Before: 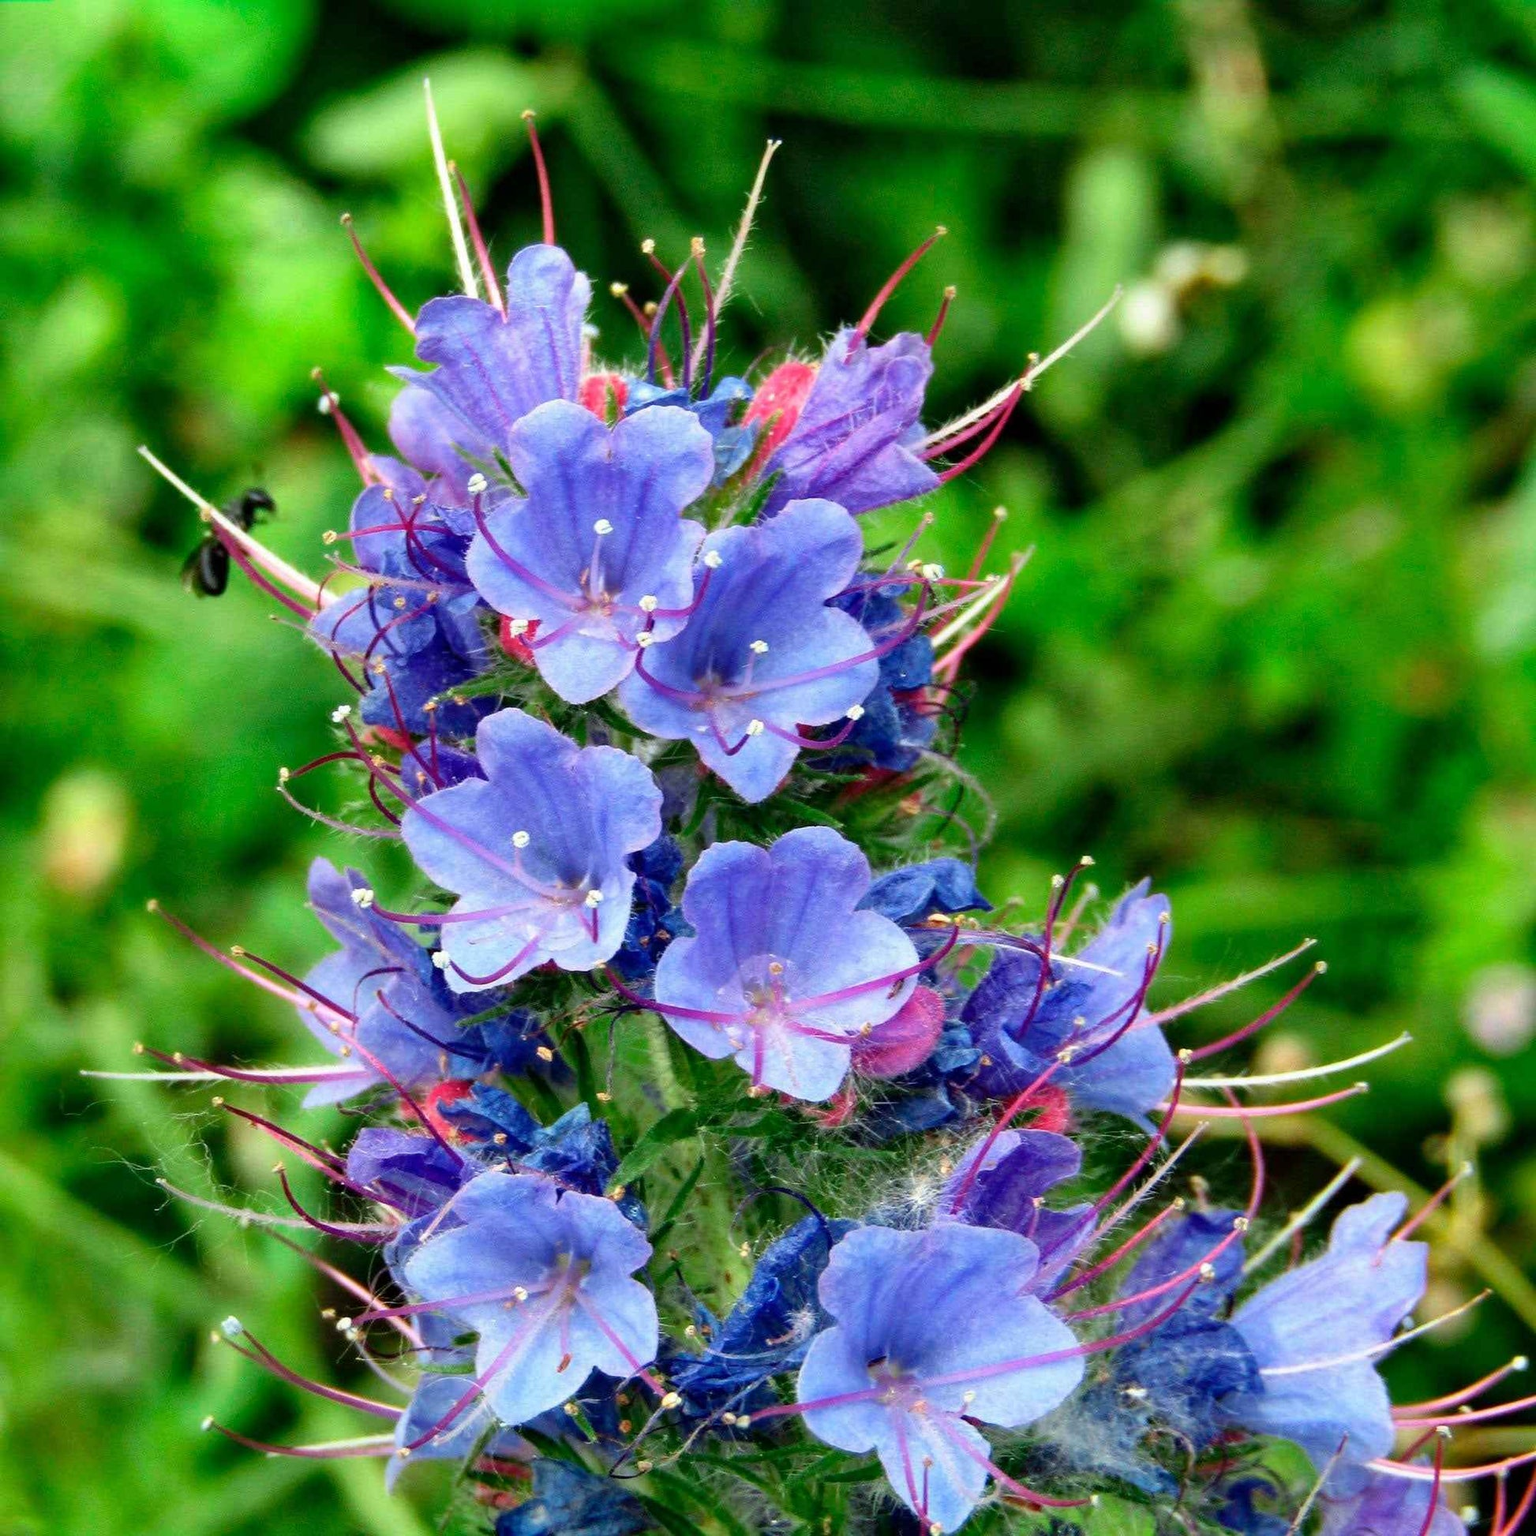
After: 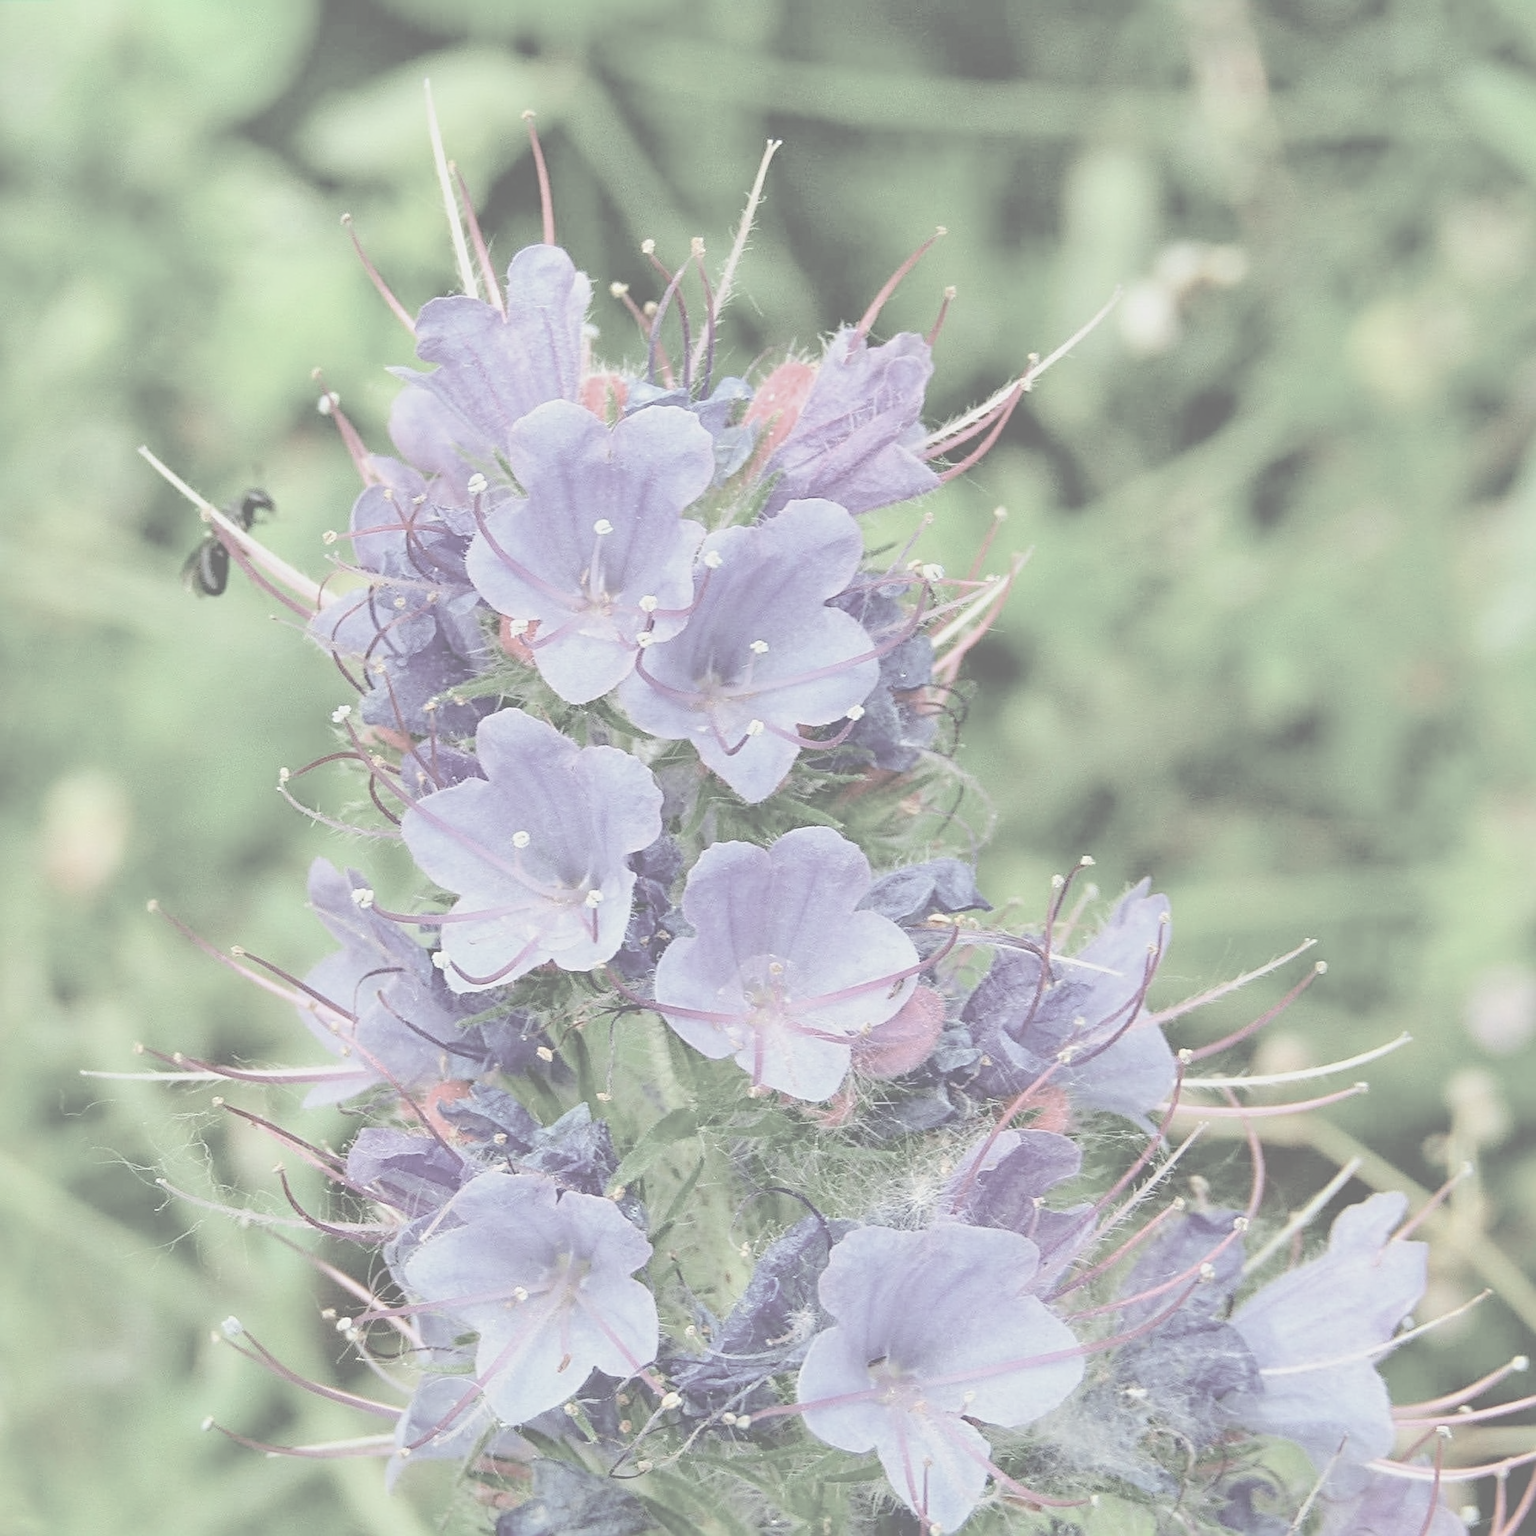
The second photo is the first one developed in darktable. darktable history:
contrast brightness saturation: contrast -0.307, brightness 0.759, saturation -0.785
sharpen: radius 2.577, amount 0.692
